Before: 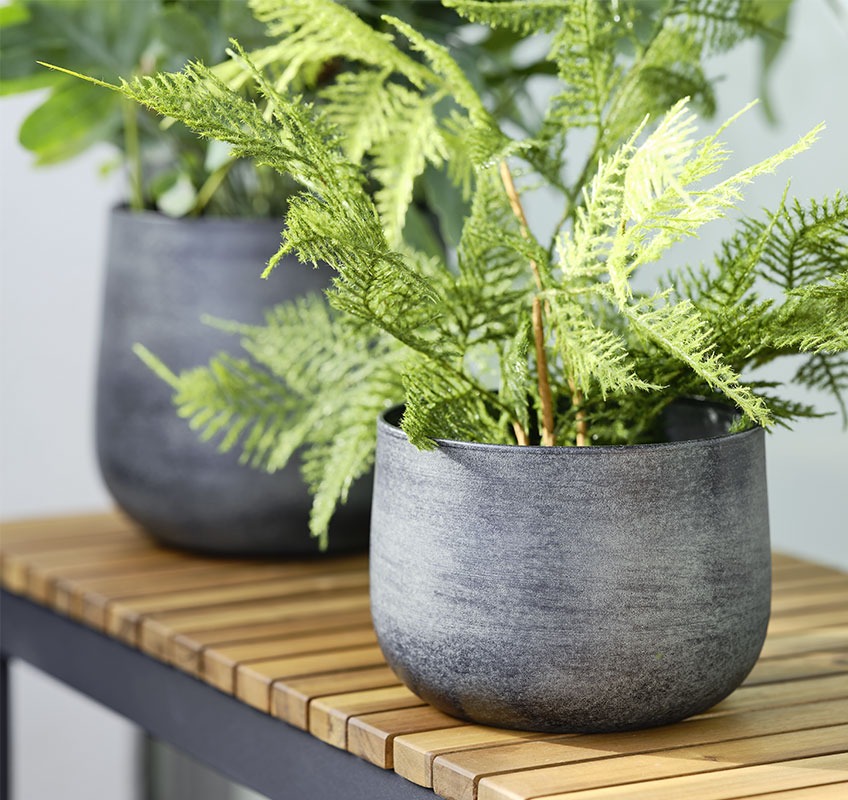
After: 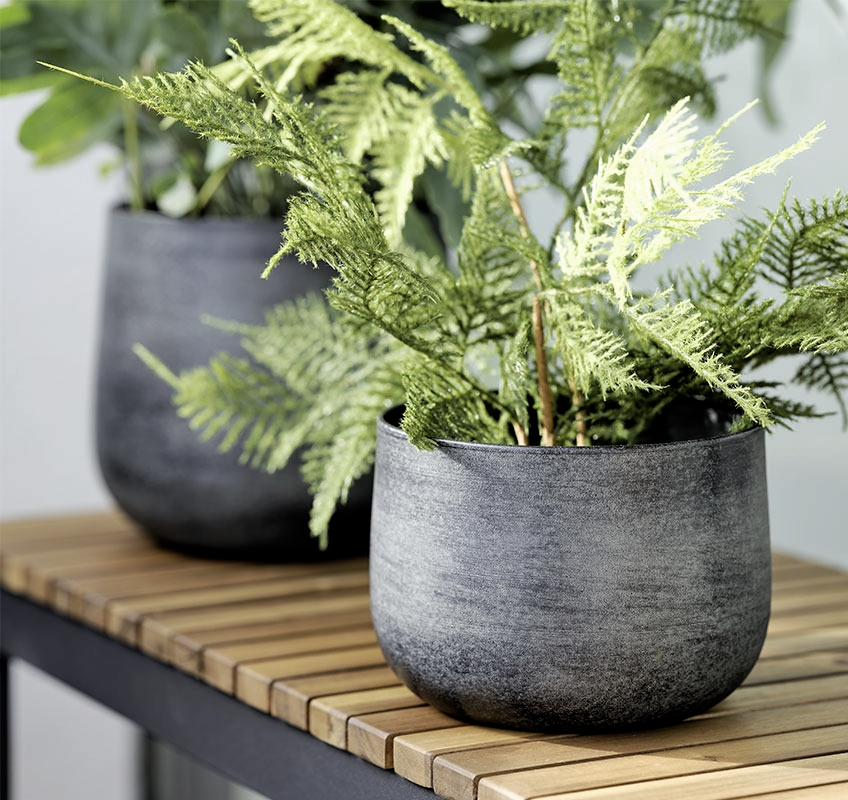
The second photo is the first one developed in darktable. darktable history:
tone curve: curves: ch0 [(0, 0) (0.568, 0.517) (0.8, 0.717) (1, 1)], color space Lab, independent channels, preserve colors none
filmic rgb: black relative exposure -6.23 EV, white relative exposure 2.79 EV, target black luminance 0%, hardness 4.62, latitude 68.04%, contrast 1.287, shadows ↔ highlights balance -3.26%, color science v4 (2020), contrast in shadows soft, contrast in highlights soft
contrast brightness saturation: contrast 0.056, brightness -0.007, saturation -0.249
